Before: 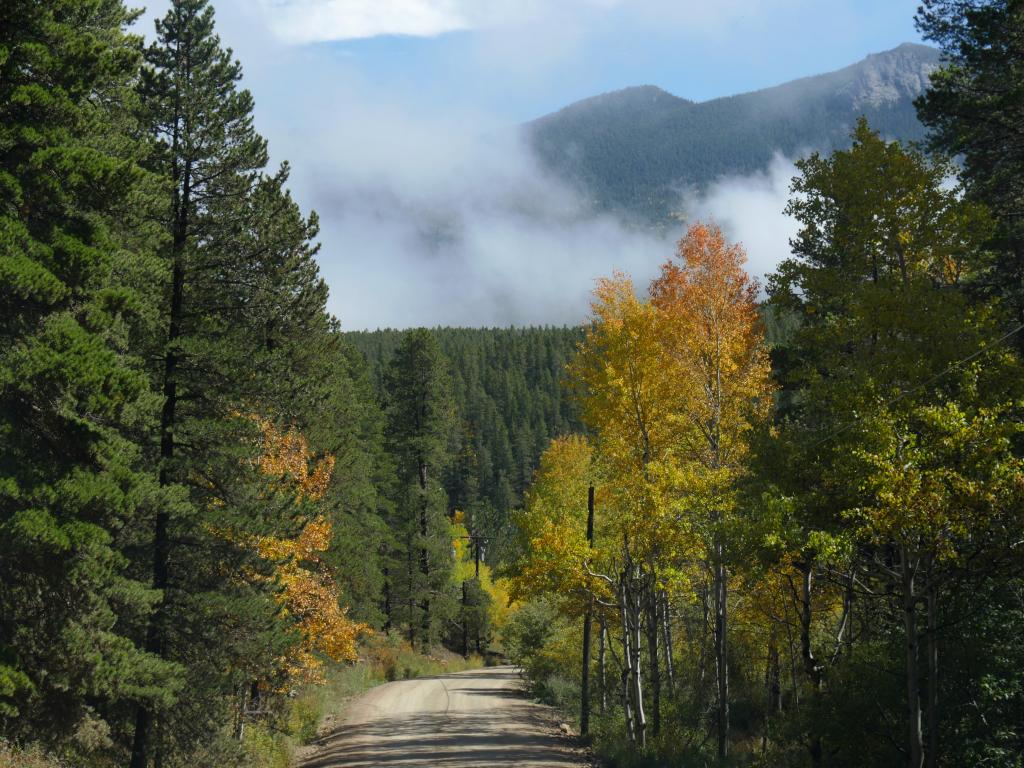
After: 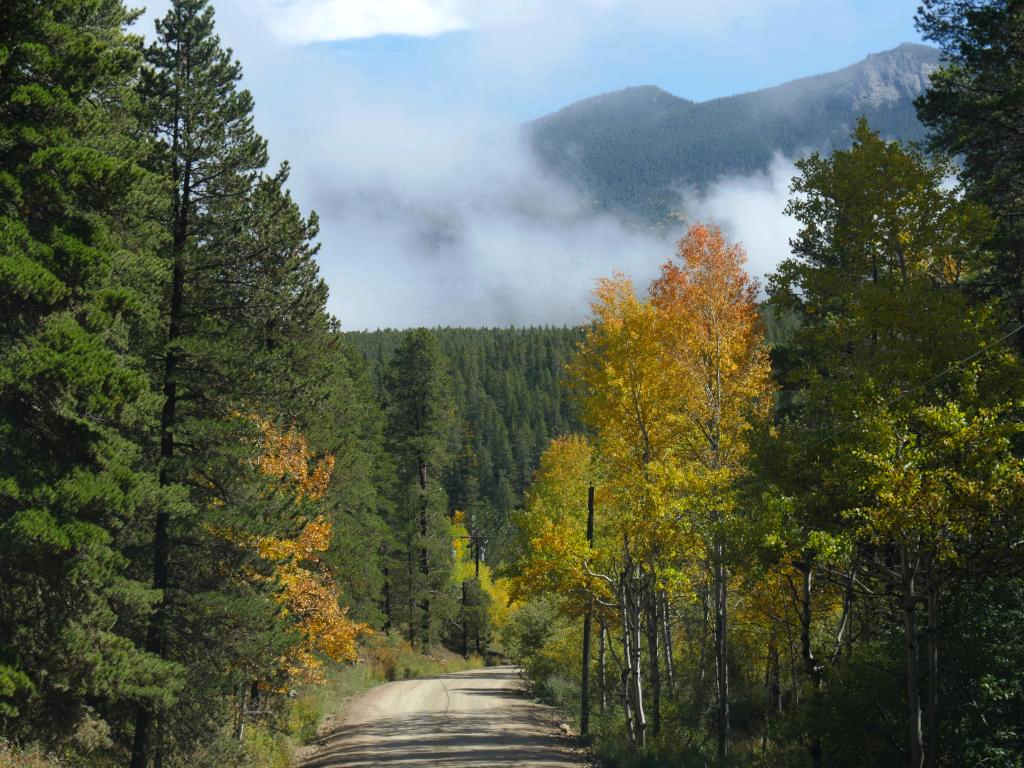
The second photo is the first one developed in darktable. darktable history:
local contrast: mode bilateral grid, contrast 99, coarseness 99, detail 90%, midtone range 0.2
levels: levels [0, 0.476, 0.951]
